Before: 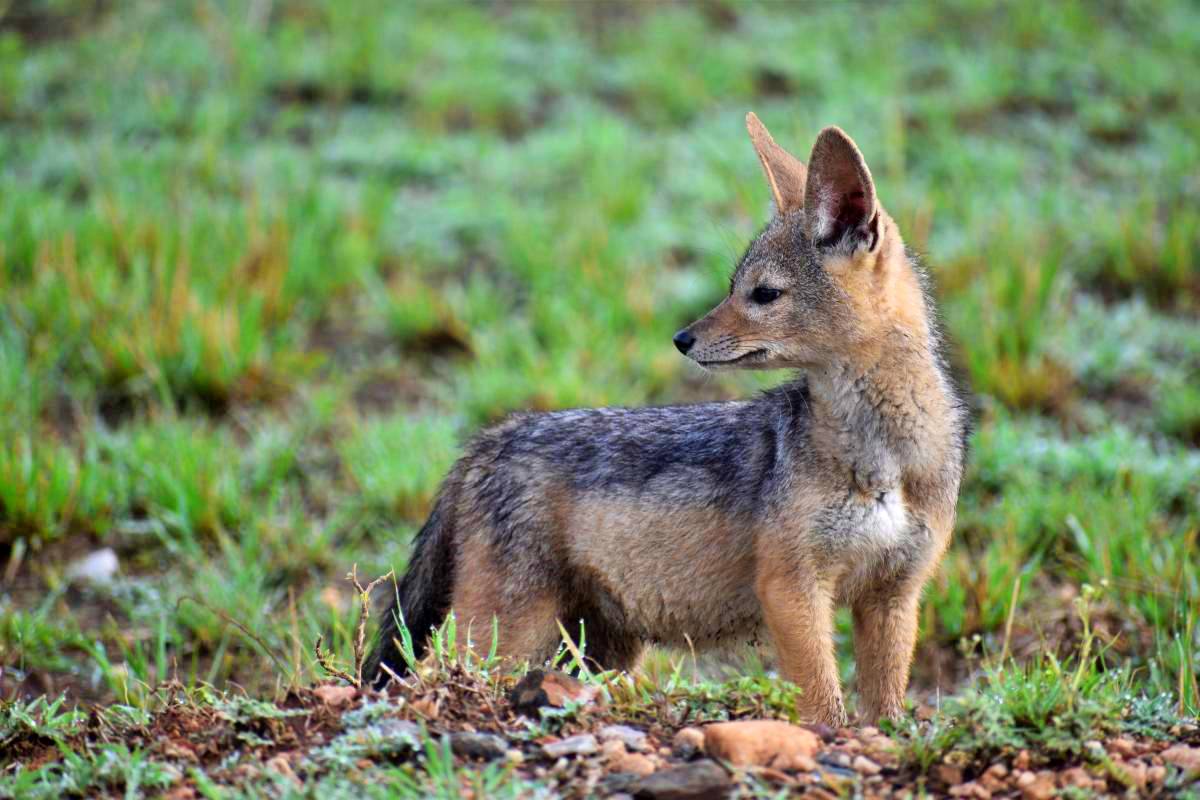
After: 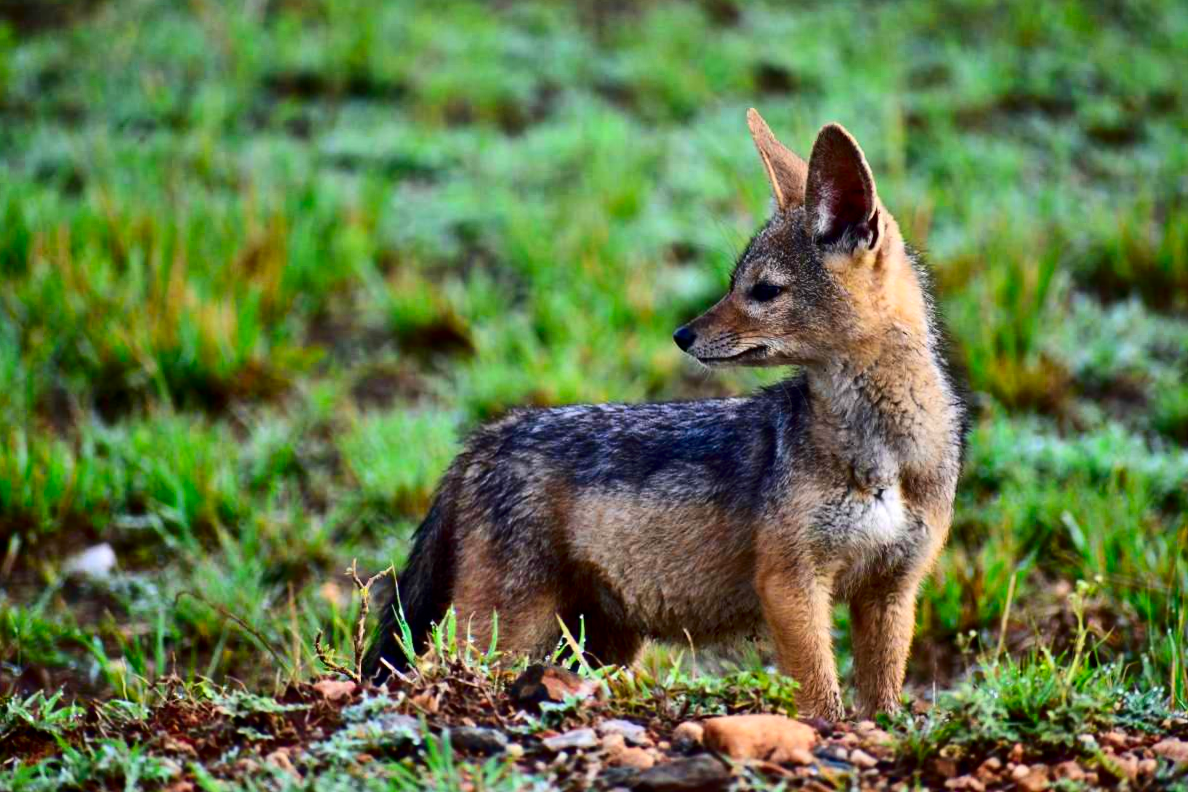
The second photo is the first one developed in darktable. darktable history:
contrast brightness saturation: contrast 0.22, brightness -0.19, saturation 0.24
rotate and perspective: rotation 0.174°, lens shift (vertical) 0.013, lens shift (horizontal) 0.019, shear 0.001, automatic cropping original format, crop left 0.007, crop right 0.991, crop top 0.016, crop bottom 0.997
